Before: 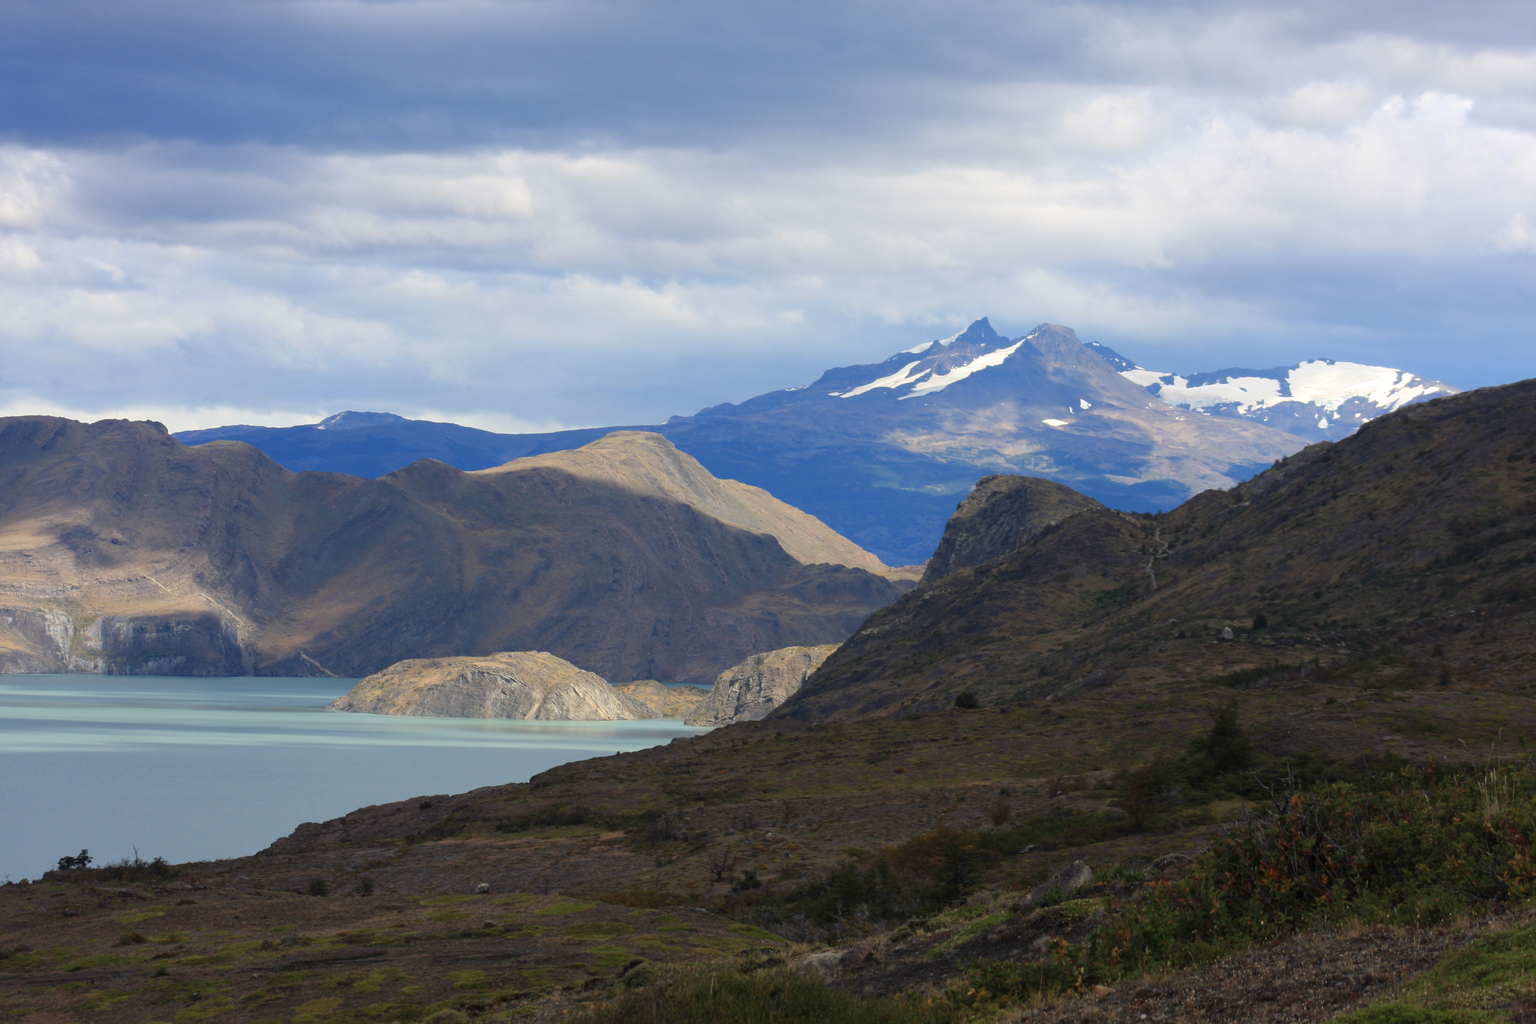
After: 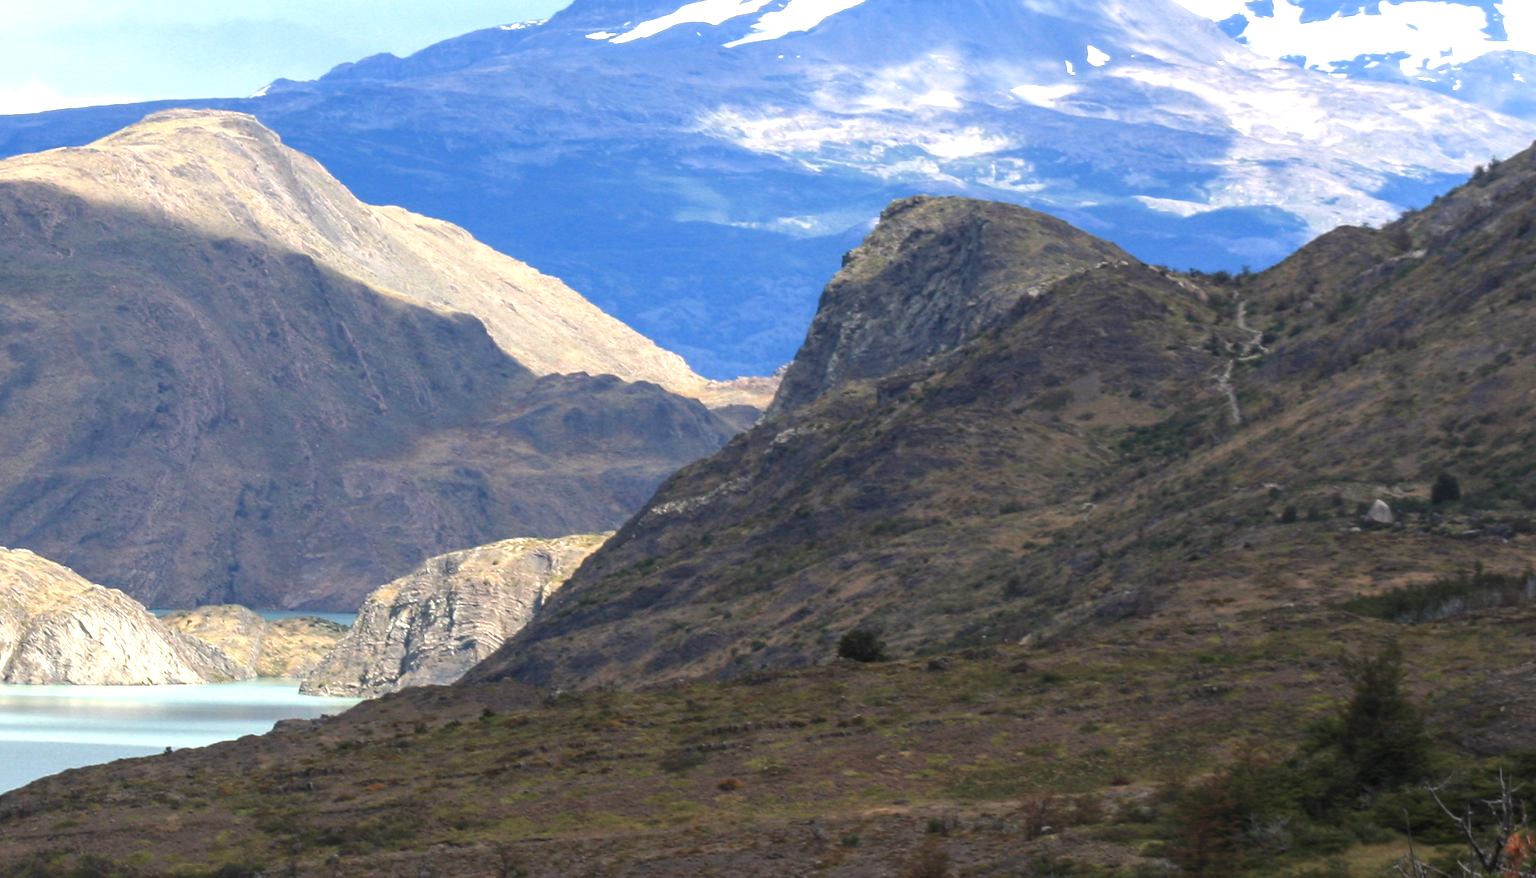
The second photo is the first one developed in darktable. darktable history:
tone curve: curves: ch0 [(0, 0) (0.915, 0.89) (1, 1)], color space Lab, linked channels, preserve colors none
exposure: black level correction 0, exposure 1.2 EV, compensate highlight preservation false
crop: left 34.758%, top 36.737%, right 14.973%, bottom 20.105%
local contrast: on, module defaults
